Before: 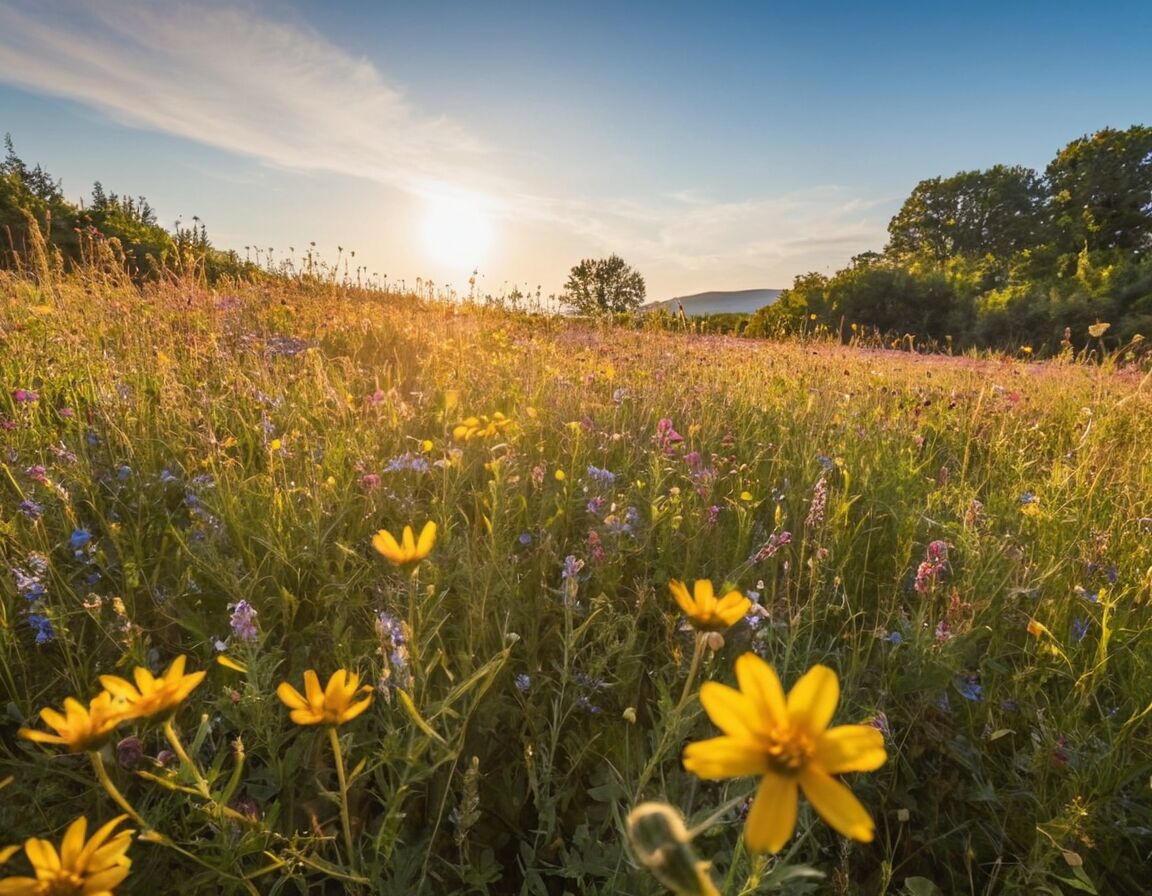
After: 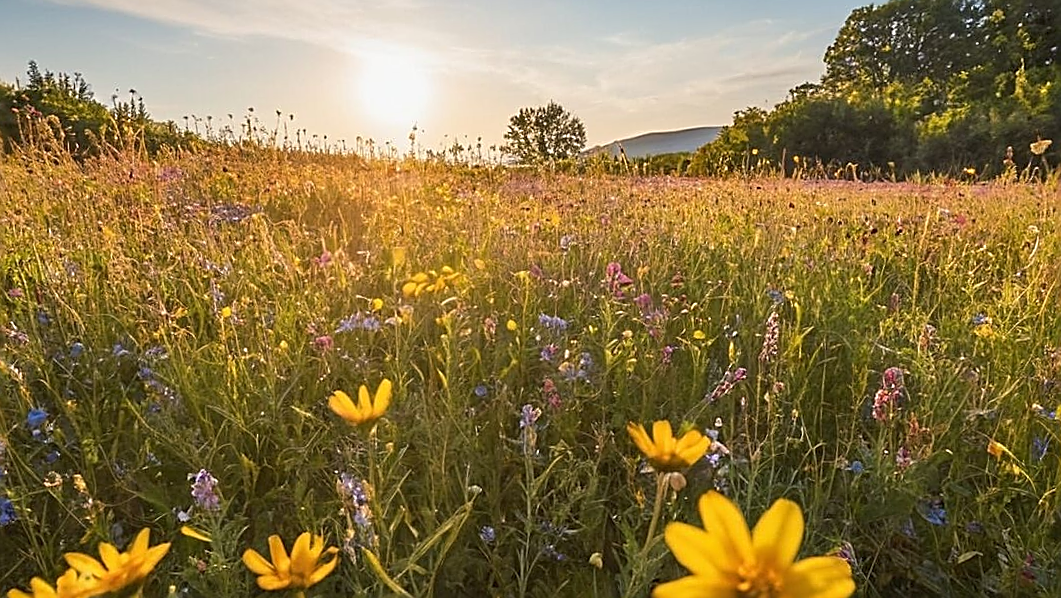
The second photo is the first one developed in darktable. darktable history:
rotate and perspective: rotation -3.52°, crop left 0.036, crop right 0.964, crop top 0.081, crop bottom 0.919
sharpen: radius 1.685, amount 1.294
crop and rotate: left 2.991%, top 13.302%, right 1.981%, bottom 12.636%
